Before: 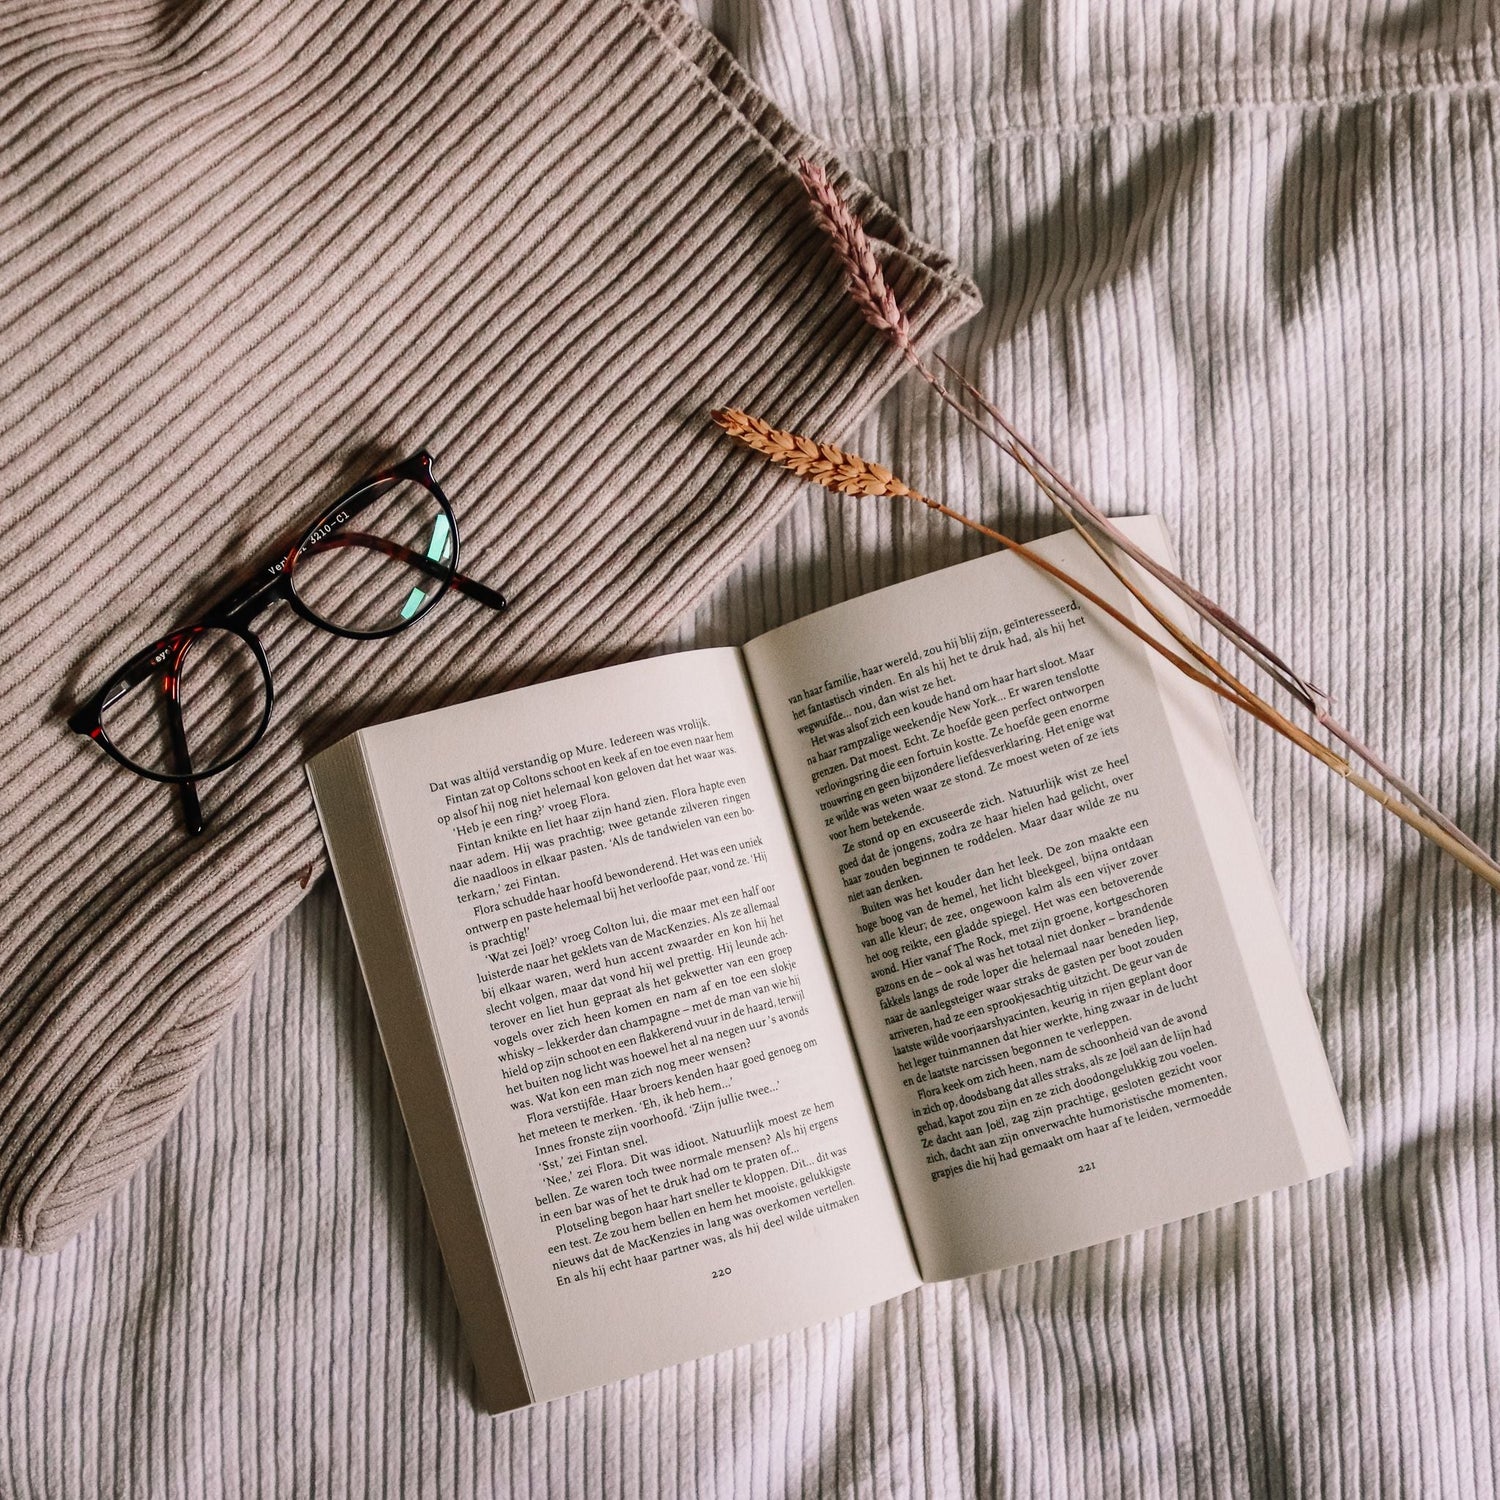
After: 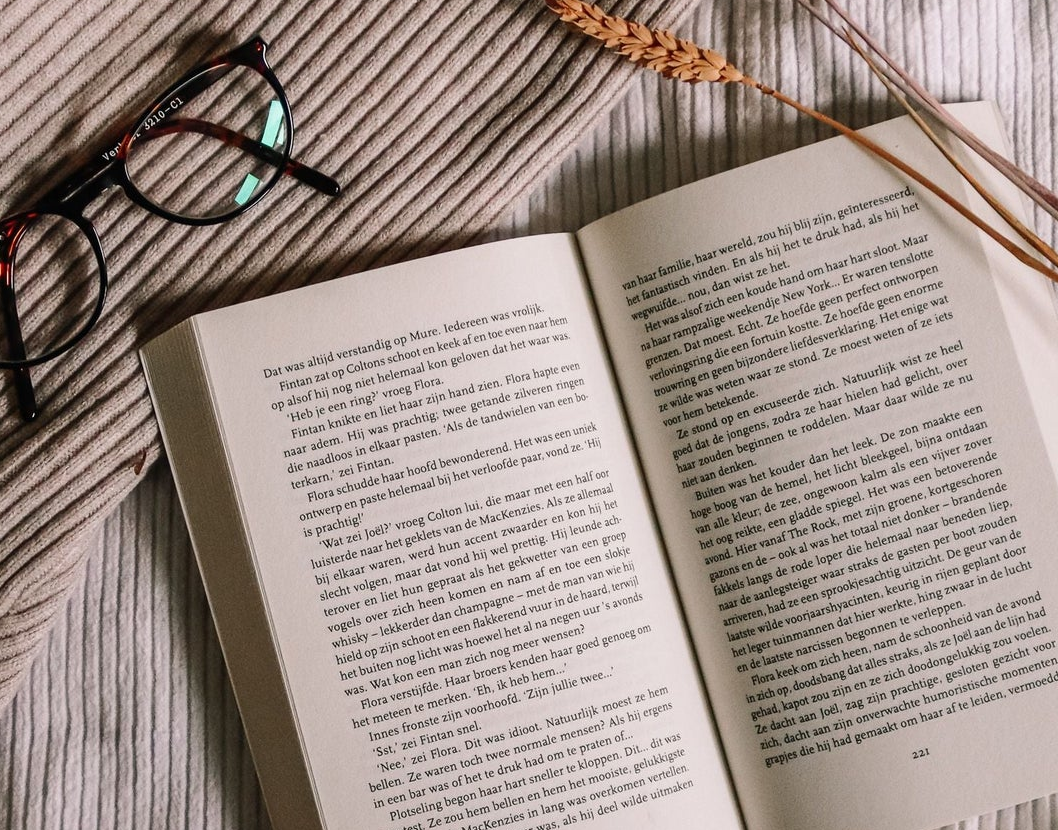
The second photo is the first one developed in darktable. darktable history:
crop: left 11.123%, top 27.61%, right 18.3%, bottom 17.034%
rgb curve: mode RGB, independent channels
